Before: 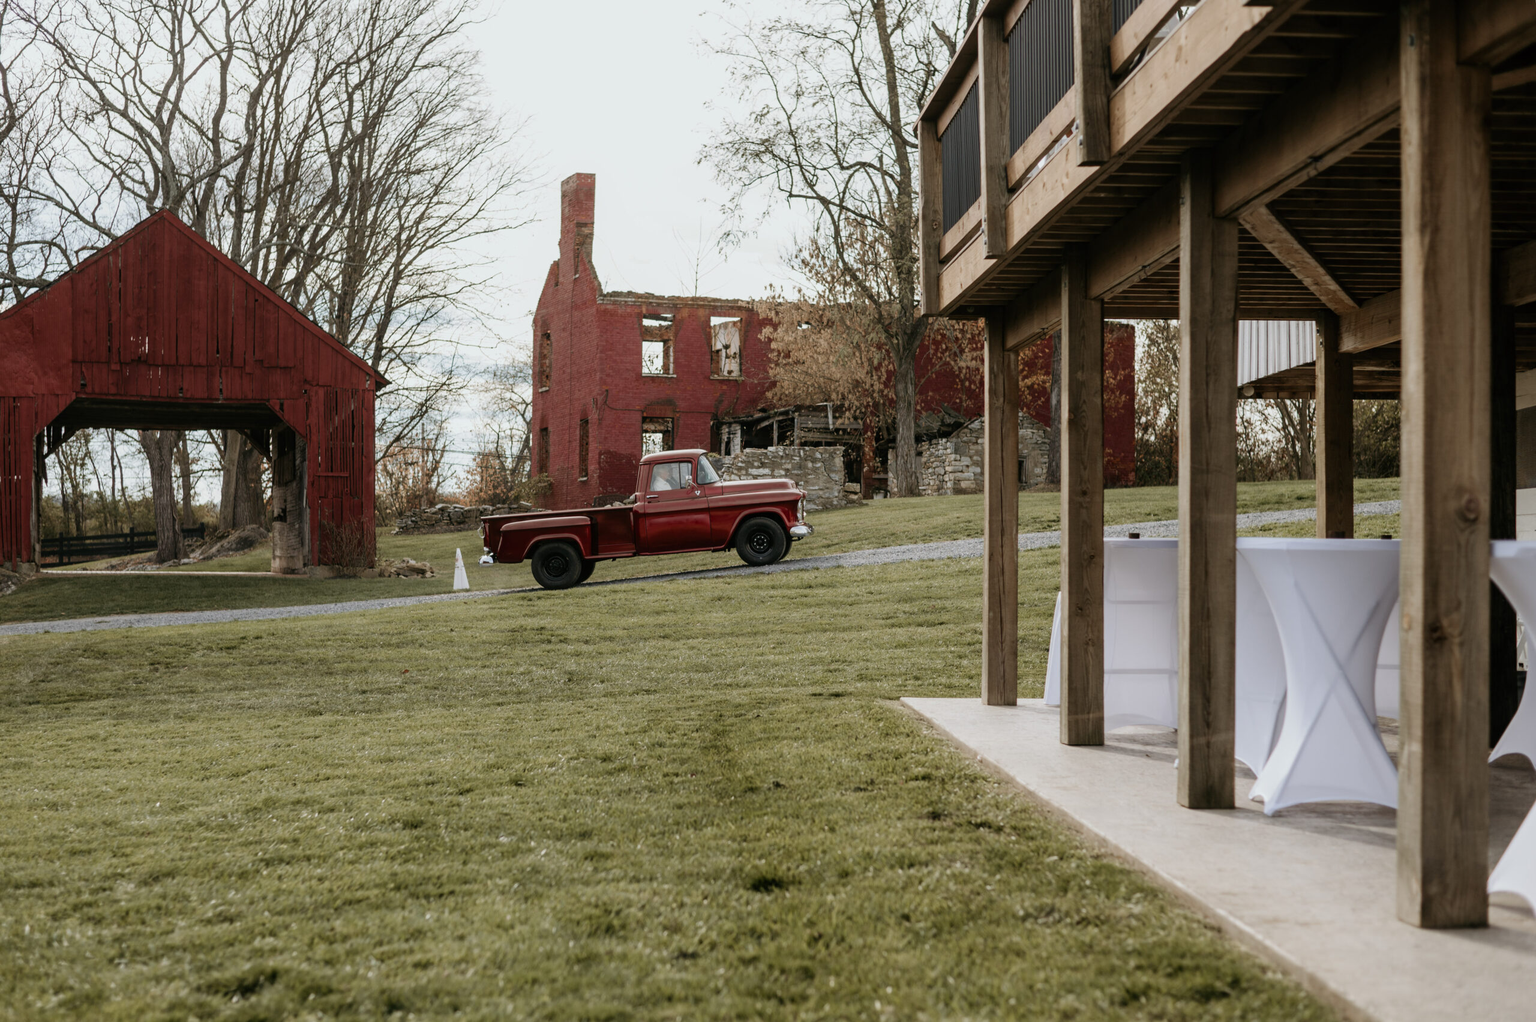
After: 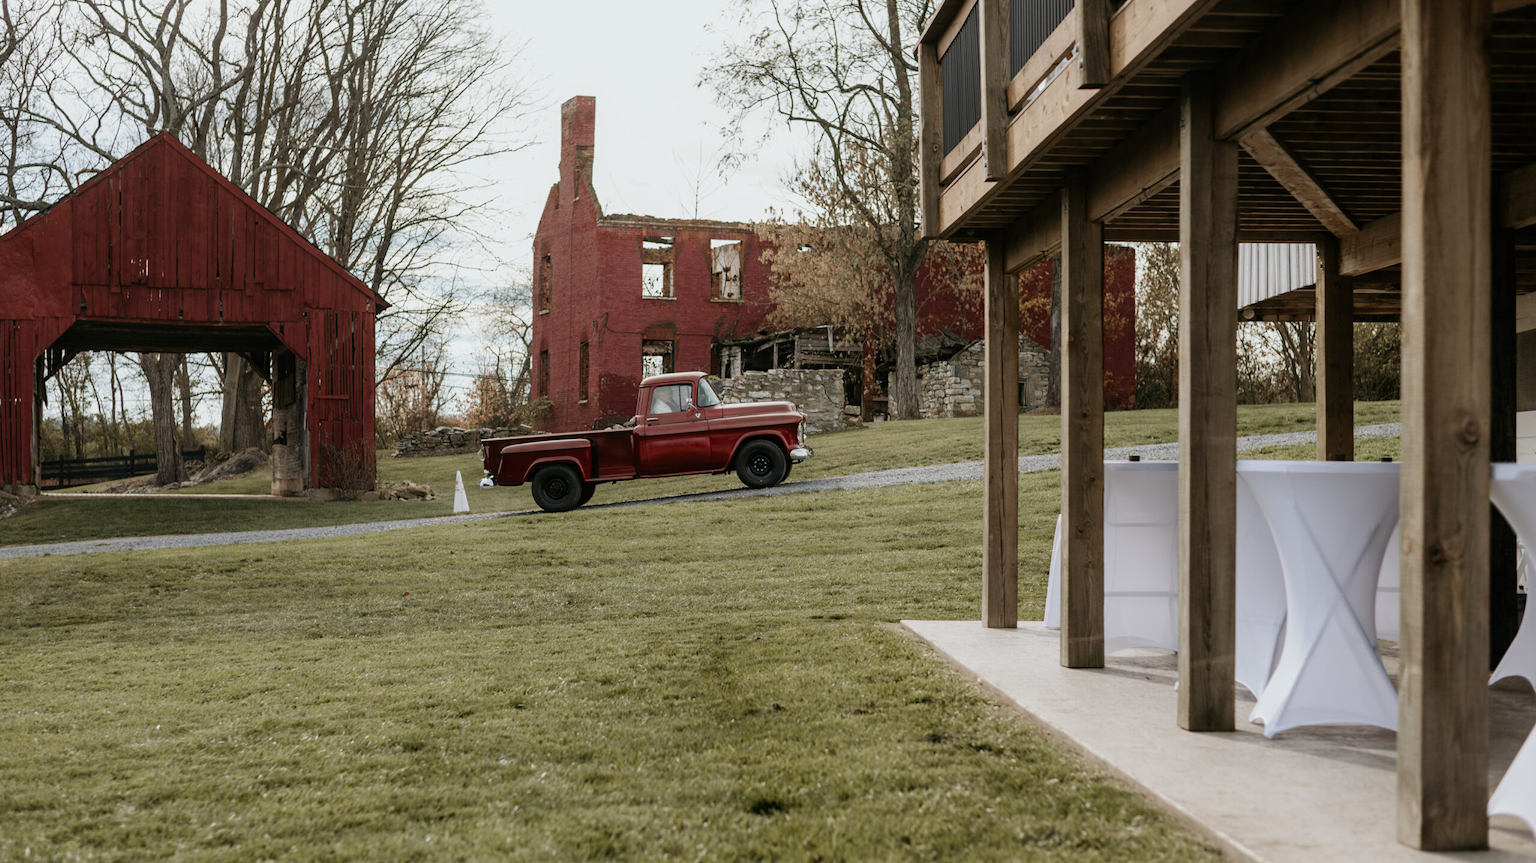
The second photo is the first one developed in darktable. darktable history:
crop: top 7.601%, bottom 7.888%
